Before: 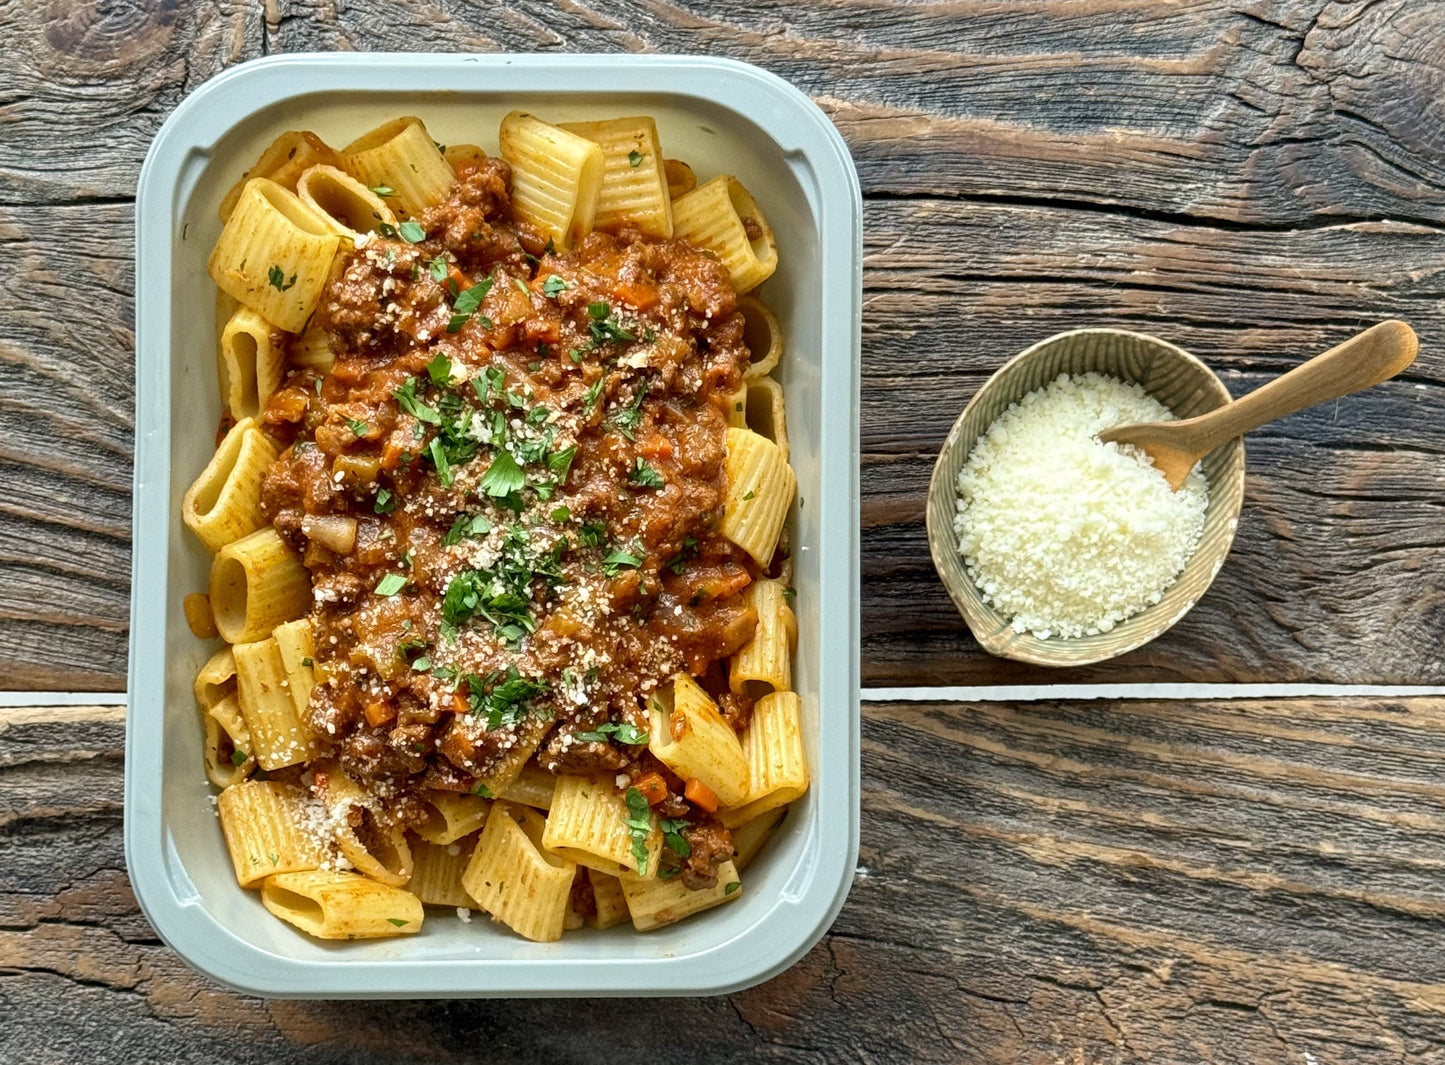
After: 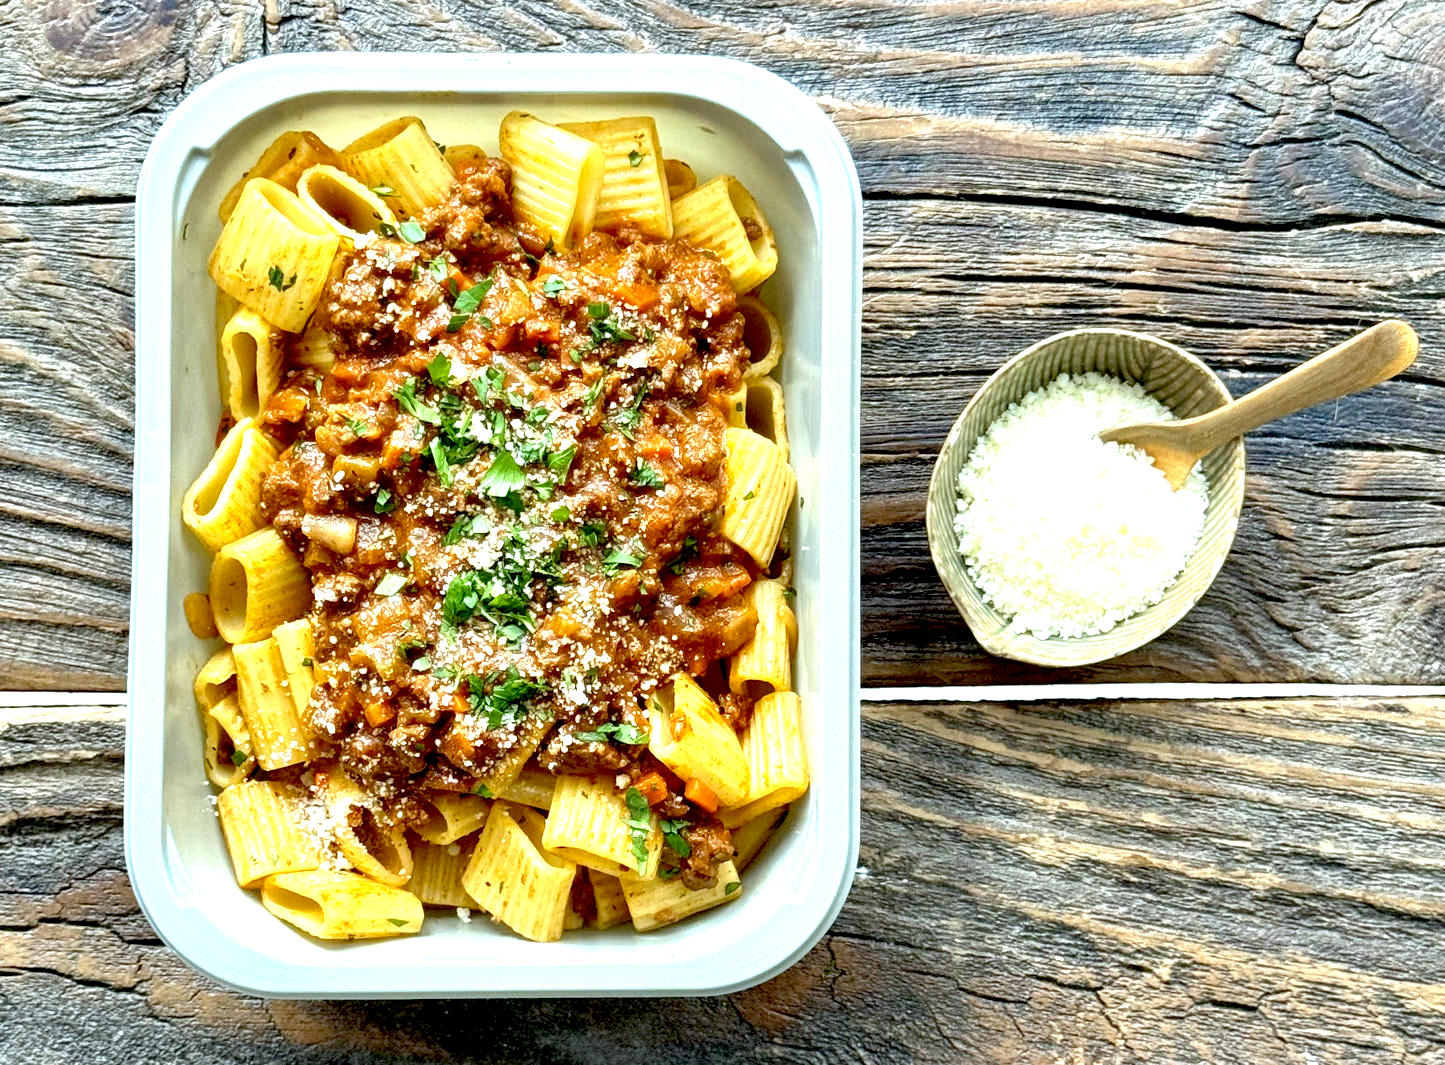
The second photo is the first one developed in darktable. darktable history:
white balance: red 0.925, blue 1.046
exposure: black level correction 0.011, exposure 1.088 EV, compensate exposure bias true, compensate highlight preservation false
